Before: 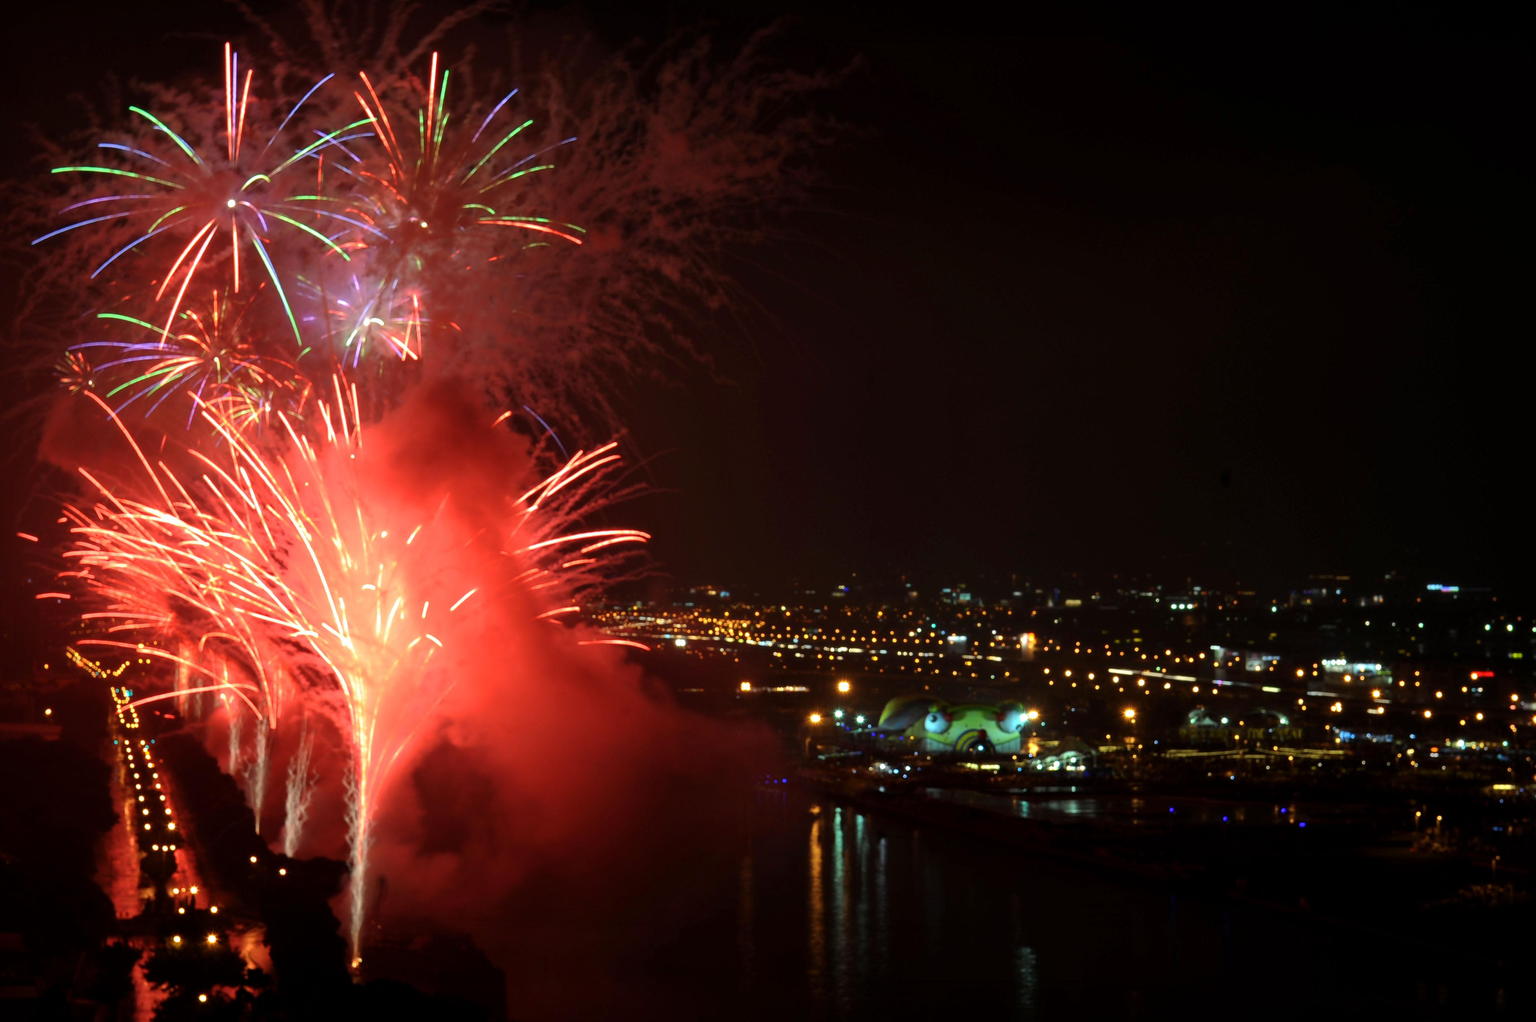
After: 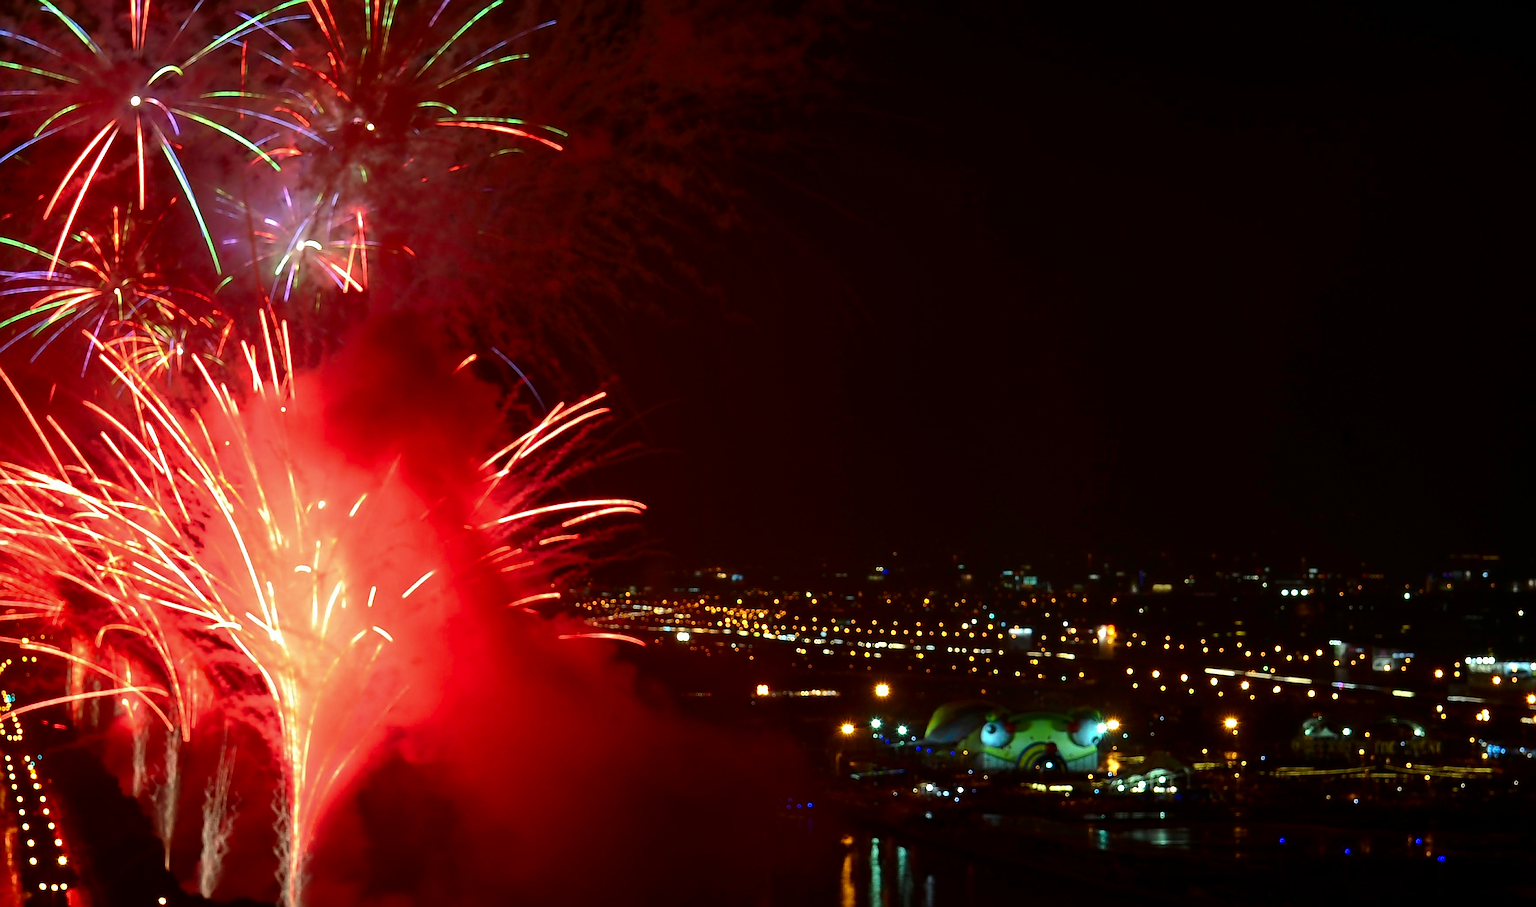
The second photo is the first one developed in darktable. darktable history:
contrast brightness saturation: contrast 0.07, brightness -0.14, saturation 0.11
crop: left 7.856%, top 11.836%, right 10.12%, bottom 15.387%
sharpen: radius 1.685, amount 1.294
